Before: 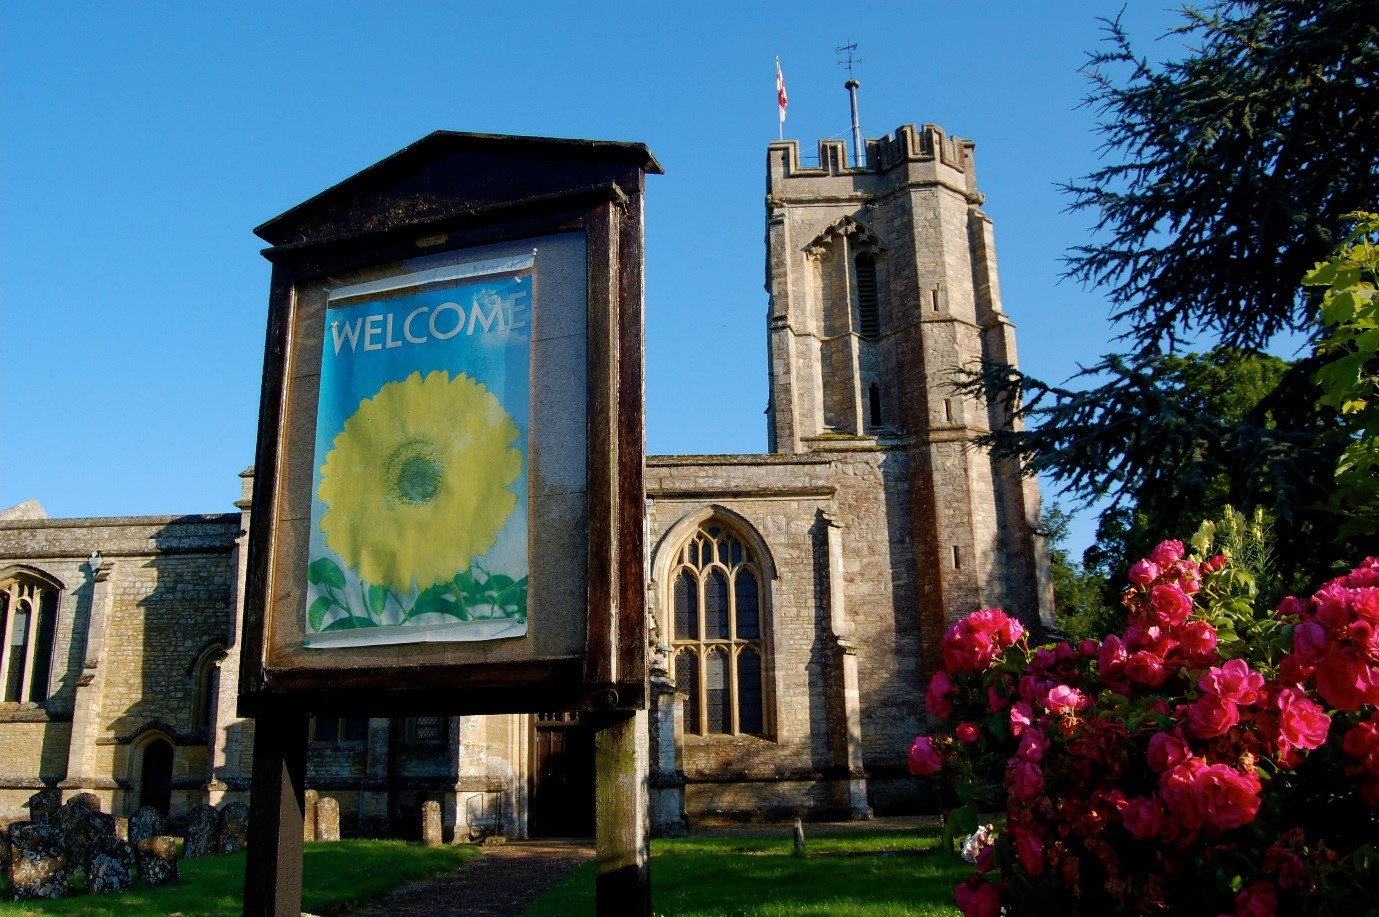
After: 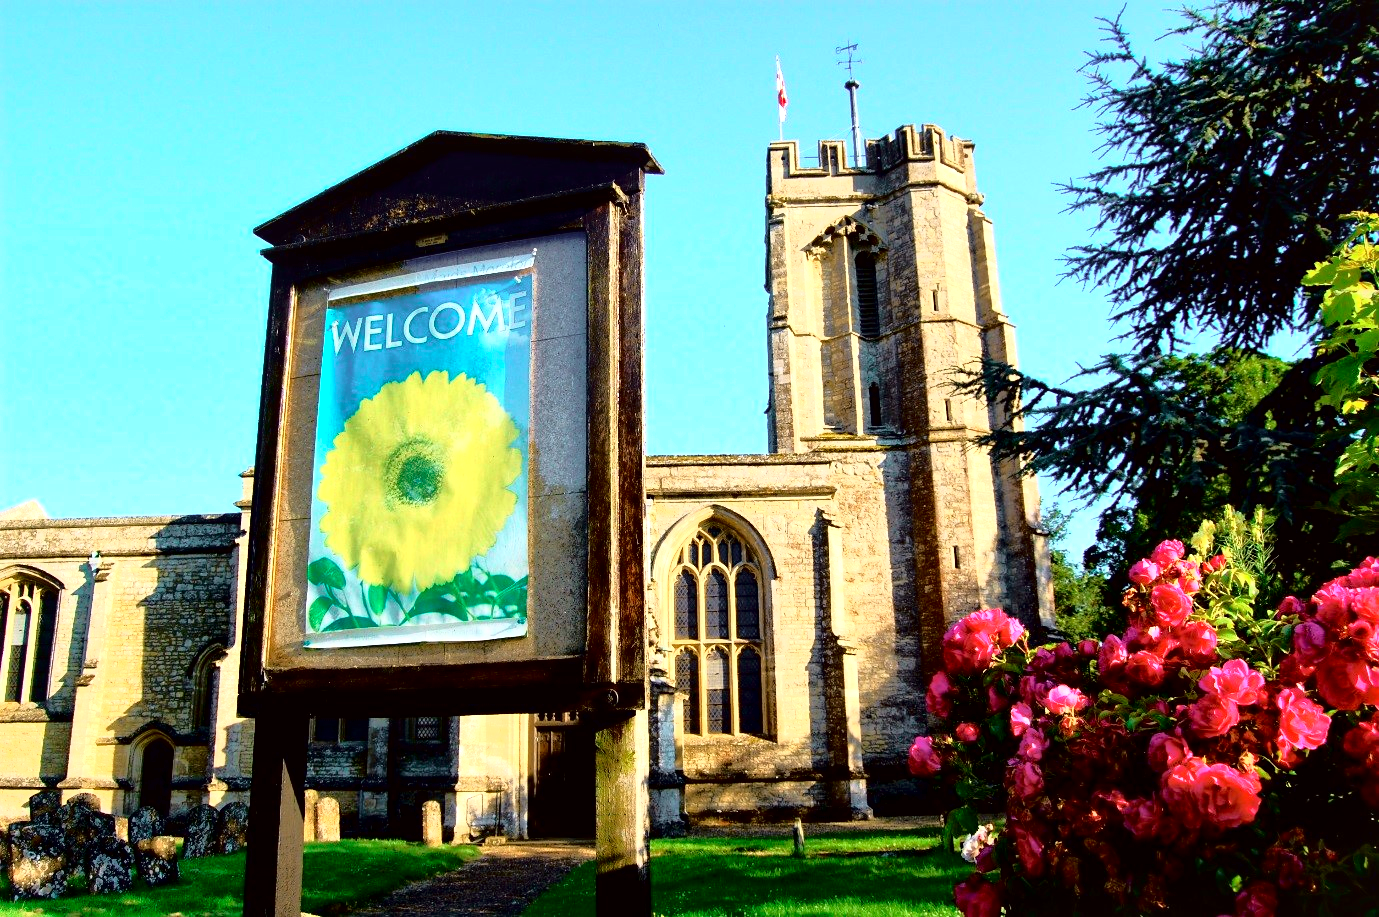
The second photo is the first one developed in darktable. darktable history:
tone curve: curves: ch0 [(0, 0.015) (0.091, 0.055) (0.184, 0.159) (0.304, 0.382) (0.492, 0.579) (0.628, 0.755) (0.832, 0.932) (0.984, 0.963)]; ch1 [(0, 0) (0.34, 0.235) (0.493, 0.5) (0.554, 0.56) (0.764, 0.815) (1, 1)]; ch2 [(0, 0) (0.44, 0.458) (0.476, 0.477) (0.542, 0.586) (0.674, 0.724) (1, 1)], color space Lab, independent channels, preserve colors none
local contrast: mode bilateral grid, contrast 20, coarseness 50, detail 179%, midtone range 0.2
exposure: black level correction 0, exposure 0.947 EV, compensate exposure bias true, compensate highlight preservation false
